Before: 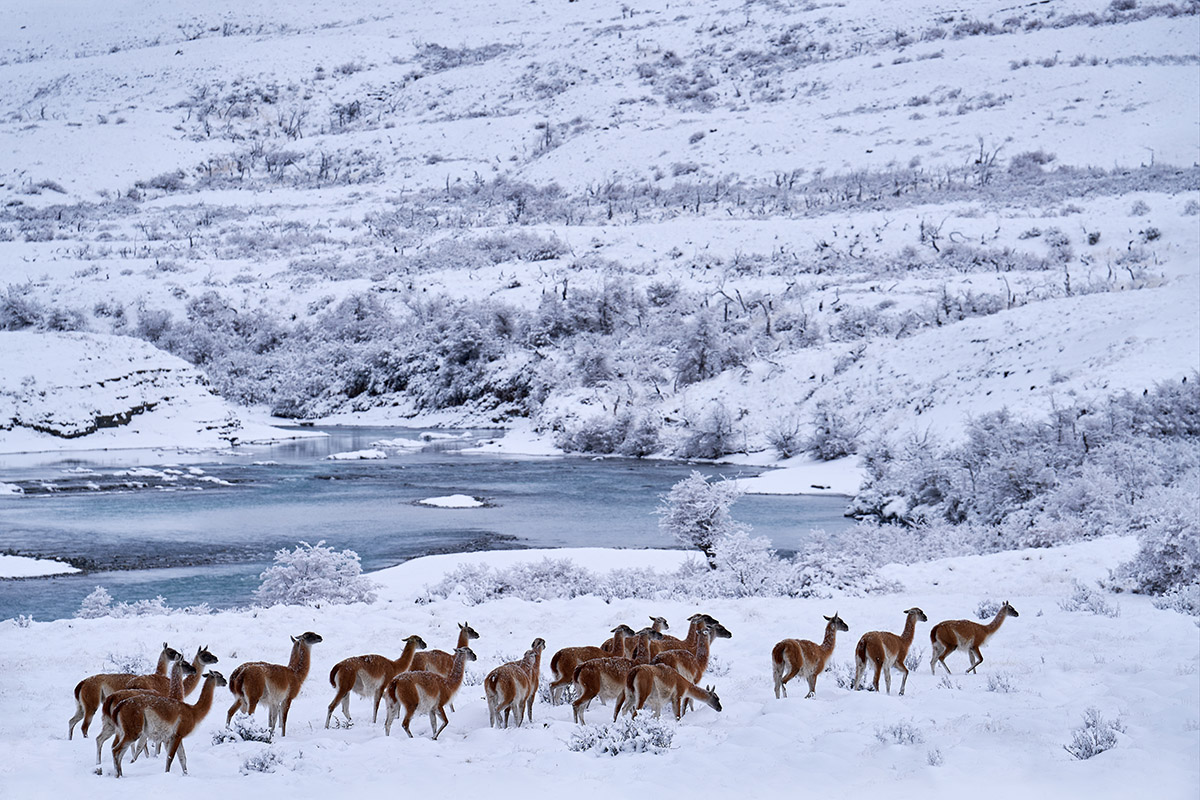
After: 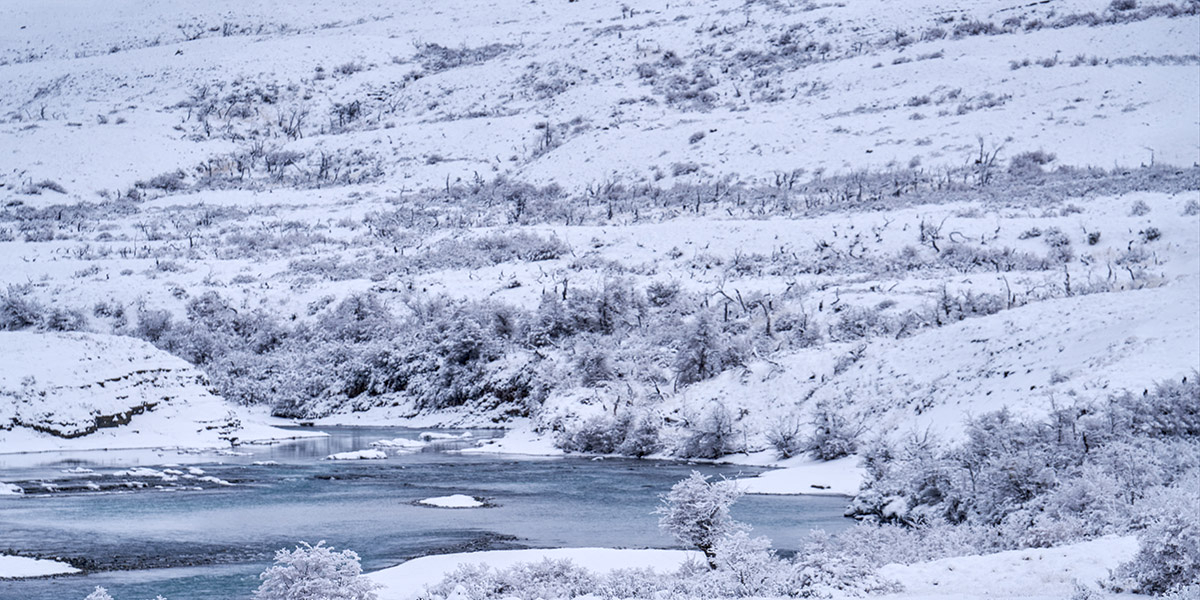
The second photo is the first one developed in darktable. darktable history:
crop: bottom 24.986%
local contrast: on, module defaults
vignetting: fall-off start 116.35%, fall-off radius 57.96%, brightness -0.575
